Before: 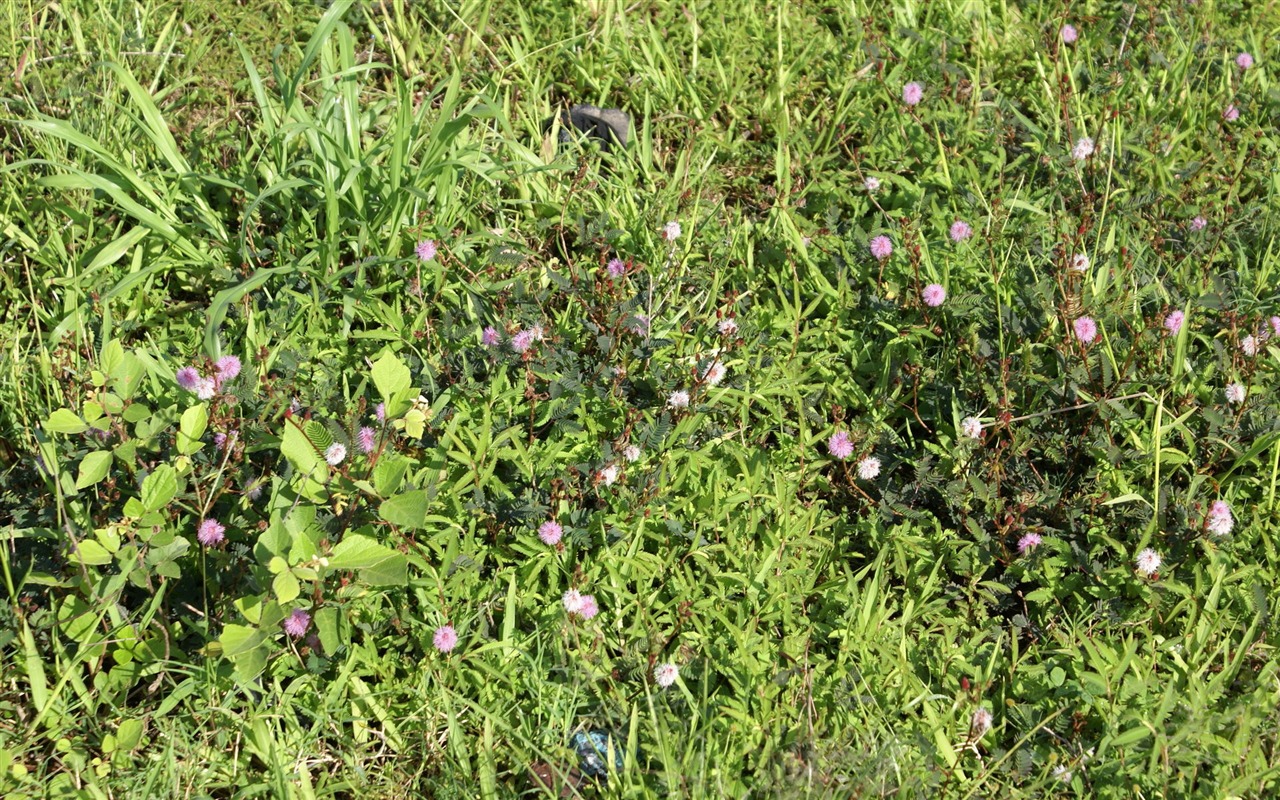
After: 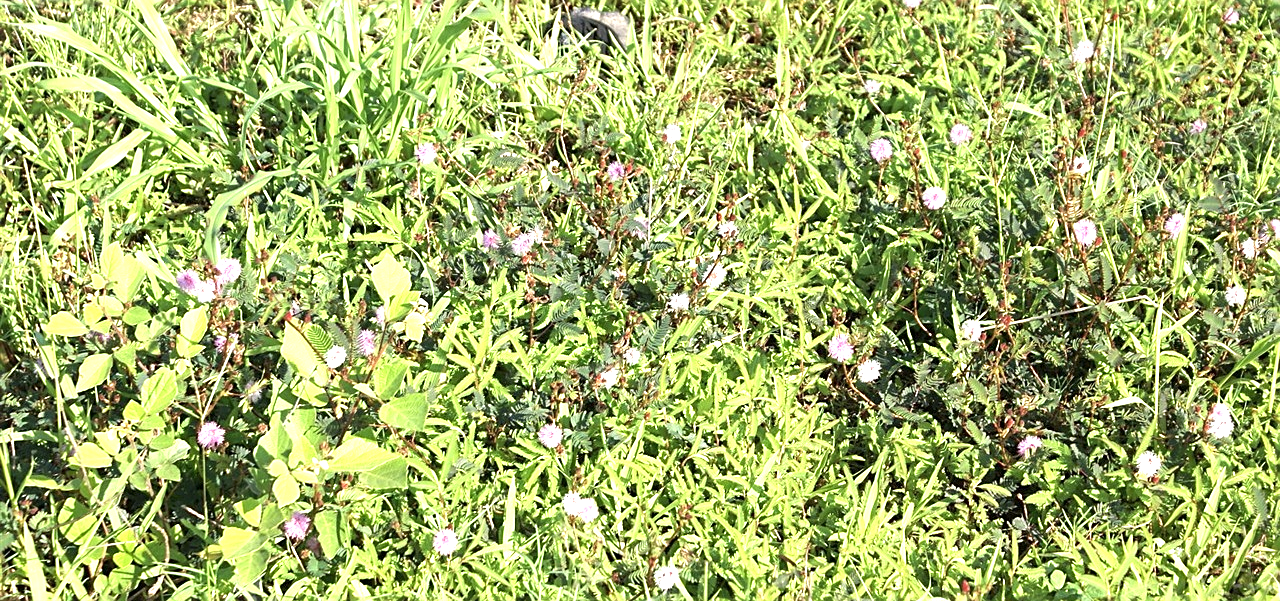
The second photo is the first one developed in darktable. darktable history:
crop and rotate: top 12.349%, bottom 12.473%
sharpen: amount 0.491
exposure: black level correction 0, exposure 1.195 EV, compensate highlight preservation false
contrast brightness saturation: contrast 0.008, saturation -0.069
